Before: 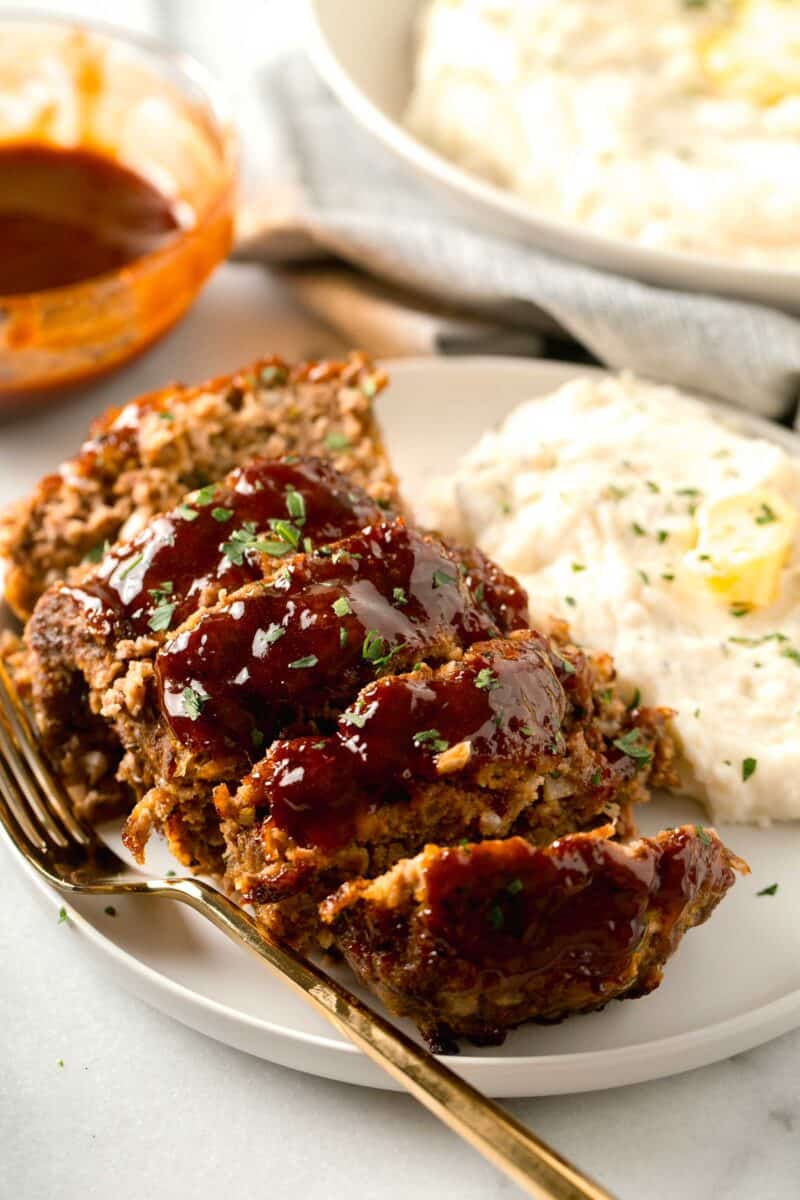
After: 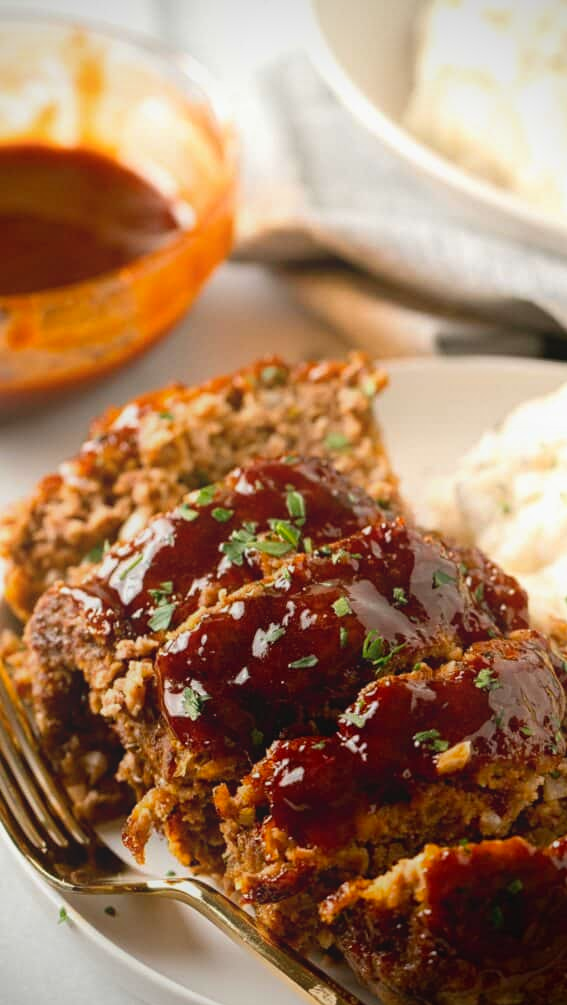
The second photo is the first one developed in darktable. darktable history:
crop: right 29.038%, bottom 16.217%
contrast equalizer: y [[0.439, 0.44, 0.442, 0.457, 0.493, 0.498], [0.5 ×6], [0.5 ×6], [0 ×6], [0 ×6]]
vignetting: brightness -0.581, saturation -0.116, unbound false
